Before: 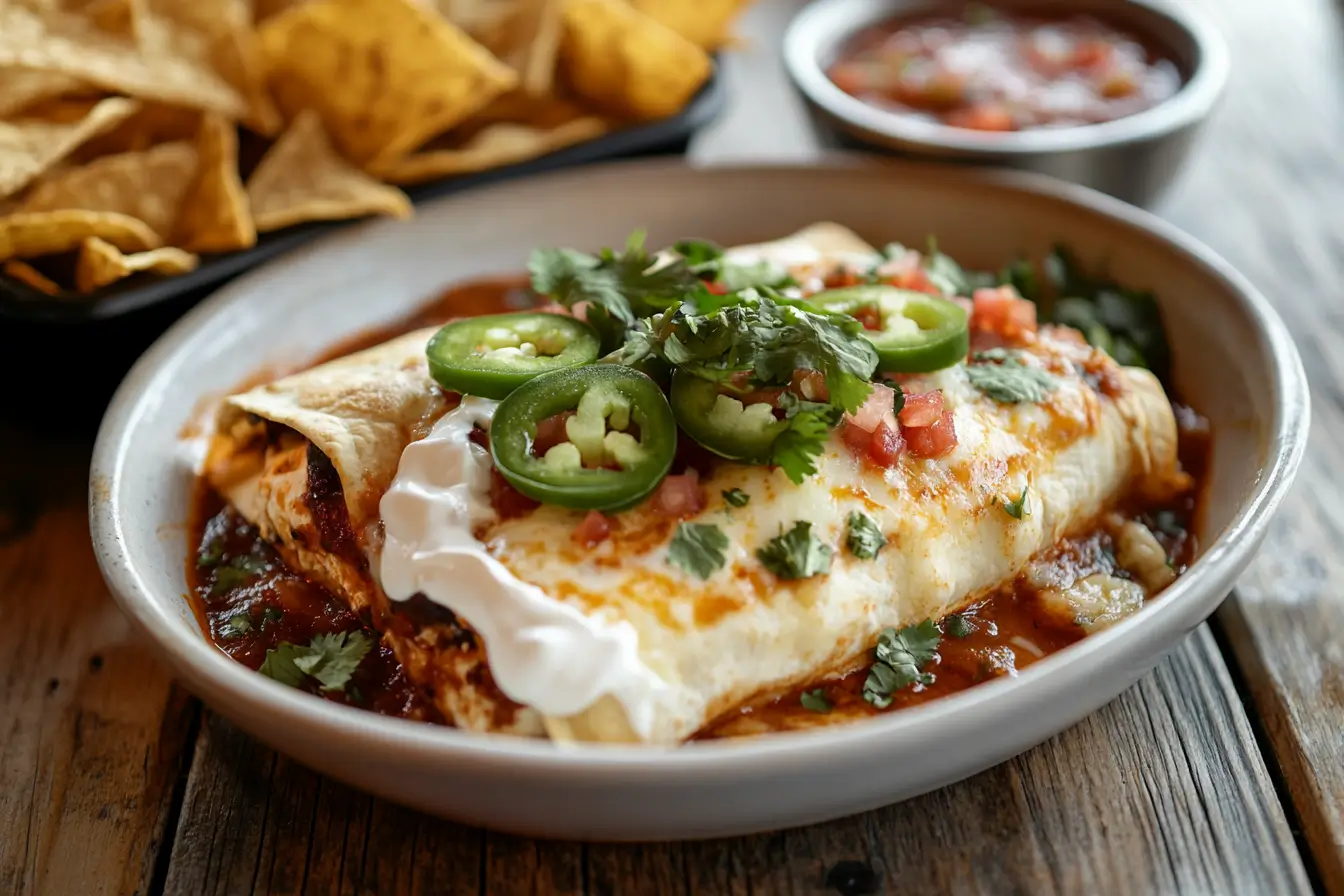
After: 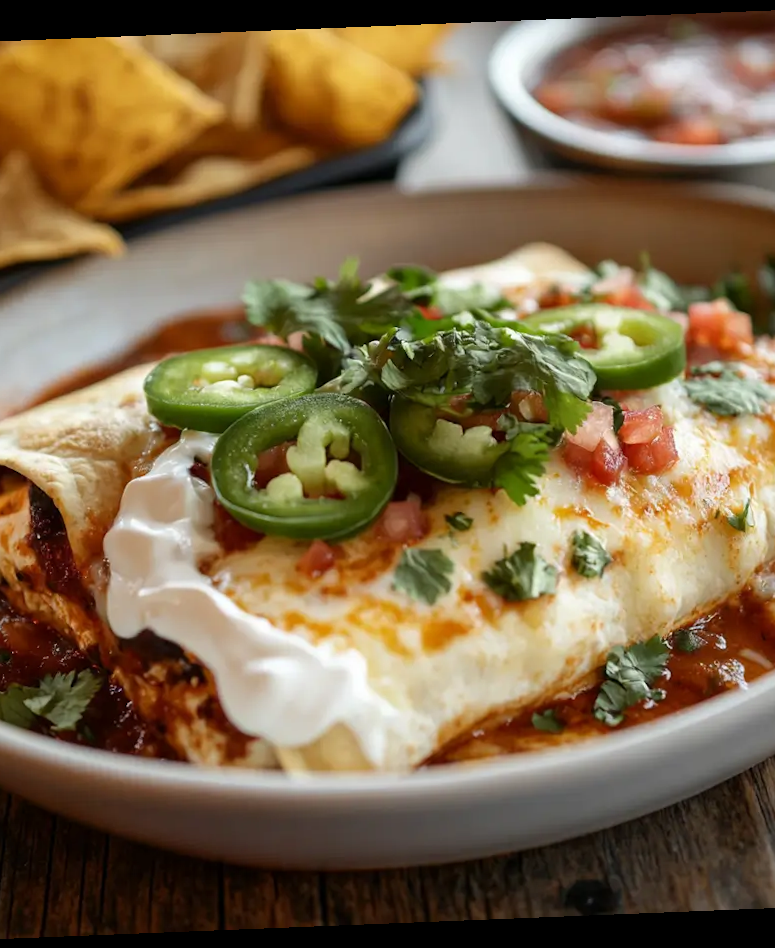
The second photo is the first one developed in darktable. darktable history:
rotate and perspective: rotation -2.29°, automatic cropping off
crop: left 21.496%, right 22.254%
